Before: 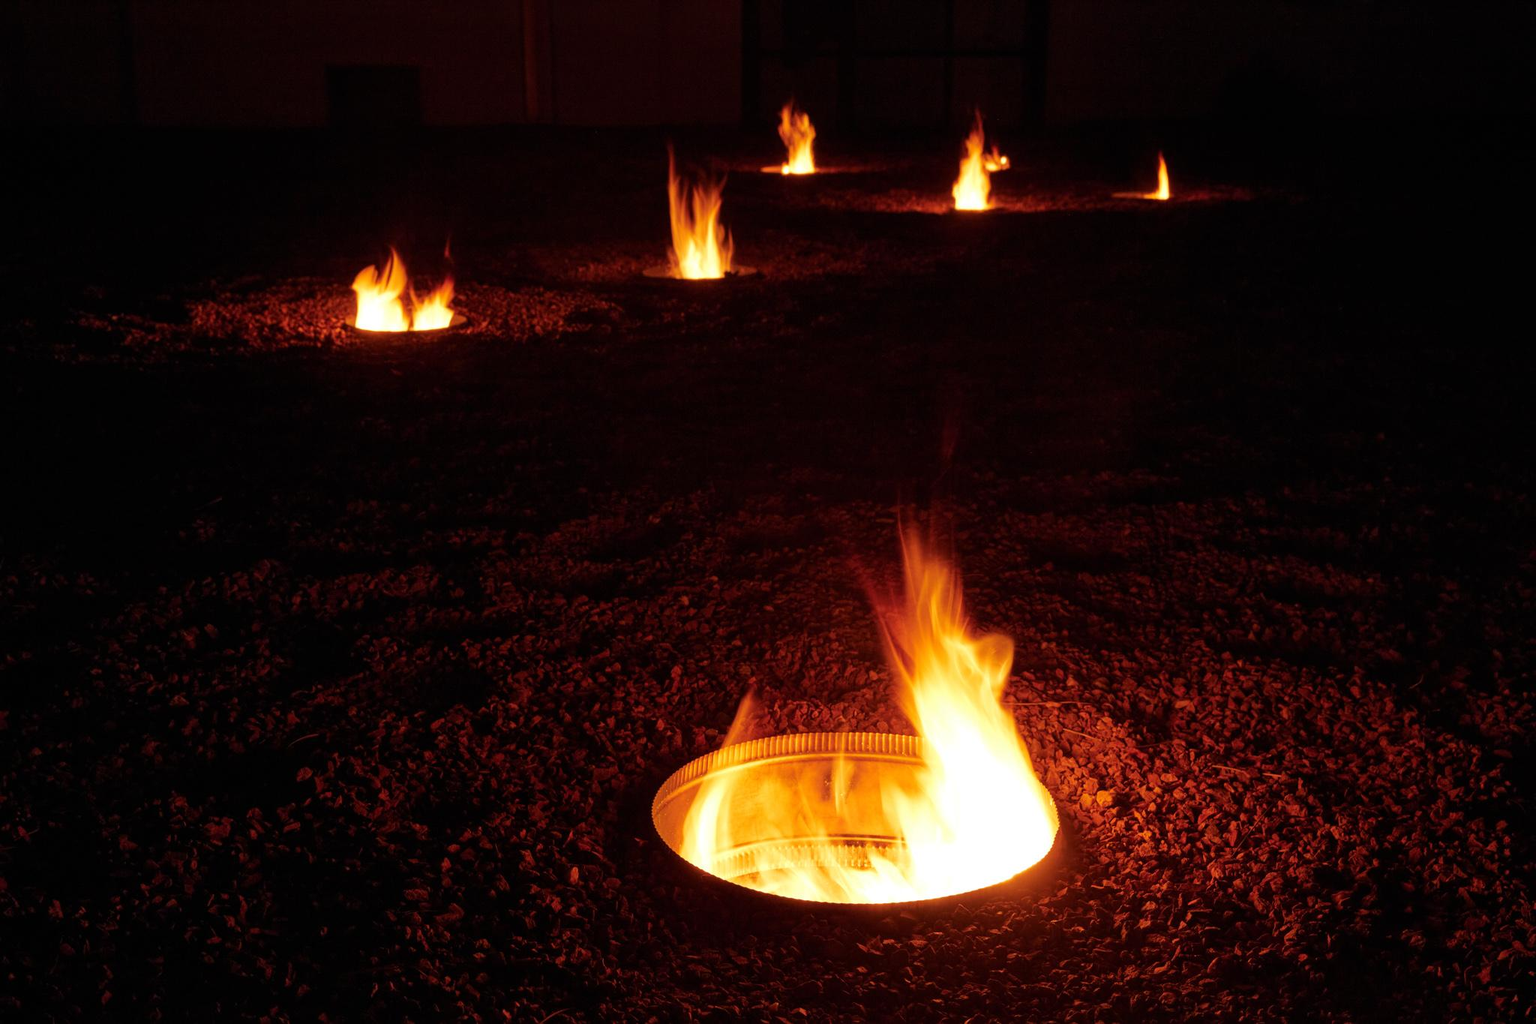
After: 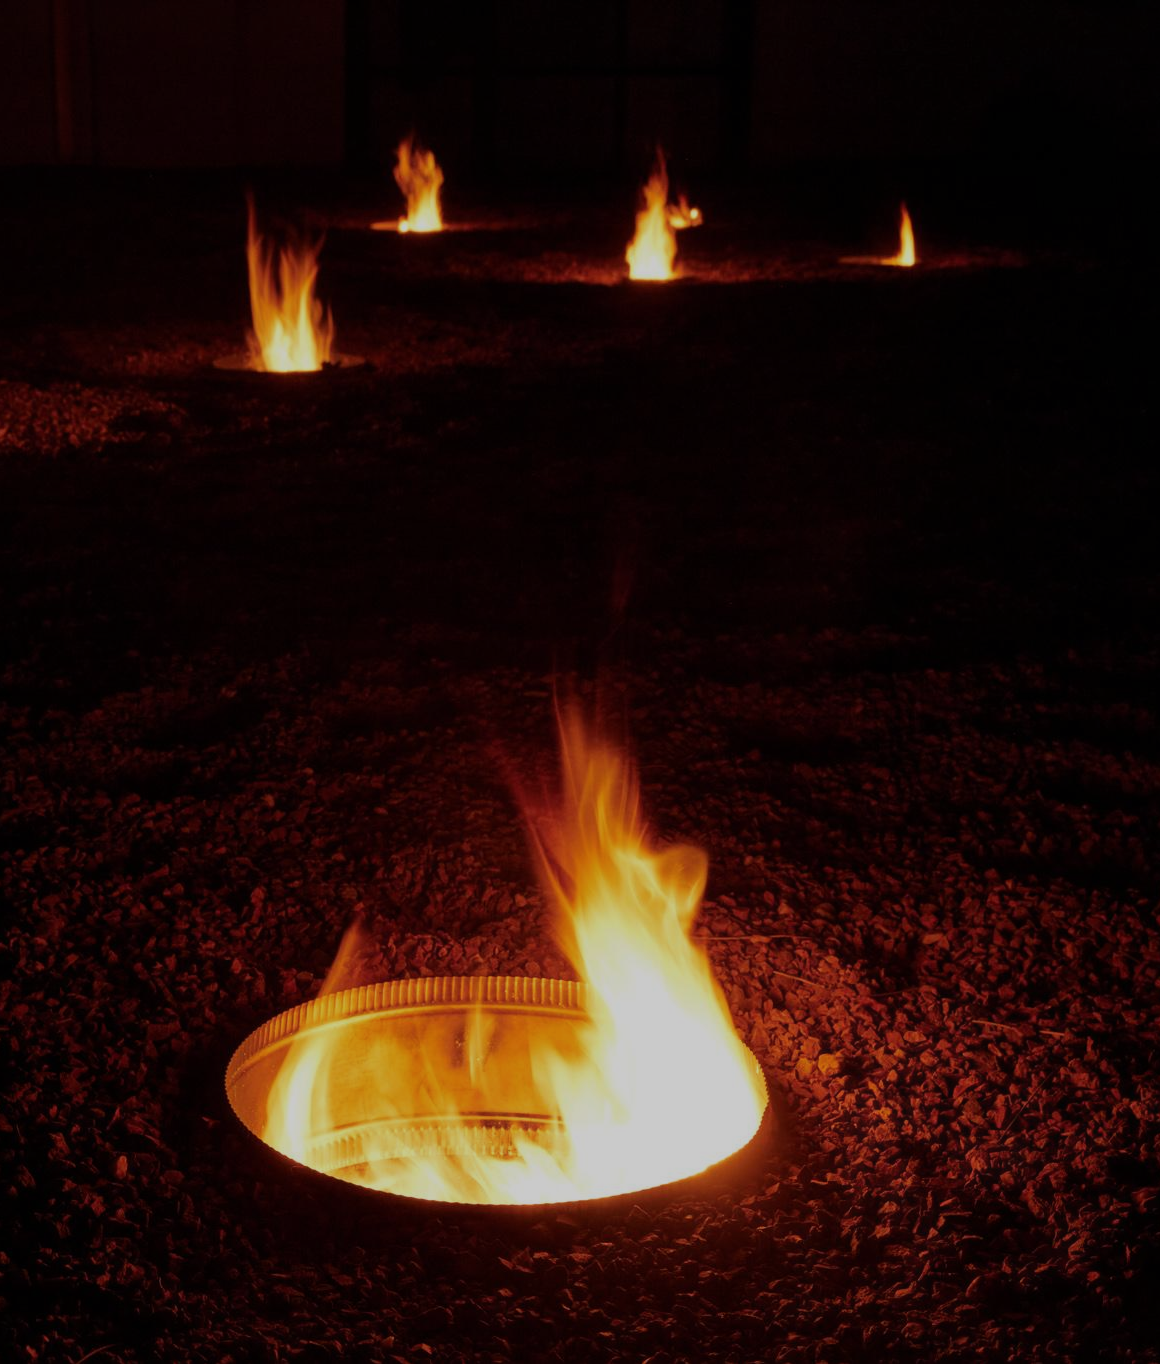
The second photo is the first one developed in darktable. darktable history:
exposure: black level correction 0, exposure -0.766 EV, compensate highlight preservation false
haze removal: strength -0.09, adaptive false
crop: left 31.458%, top 0%, right 11.876%
